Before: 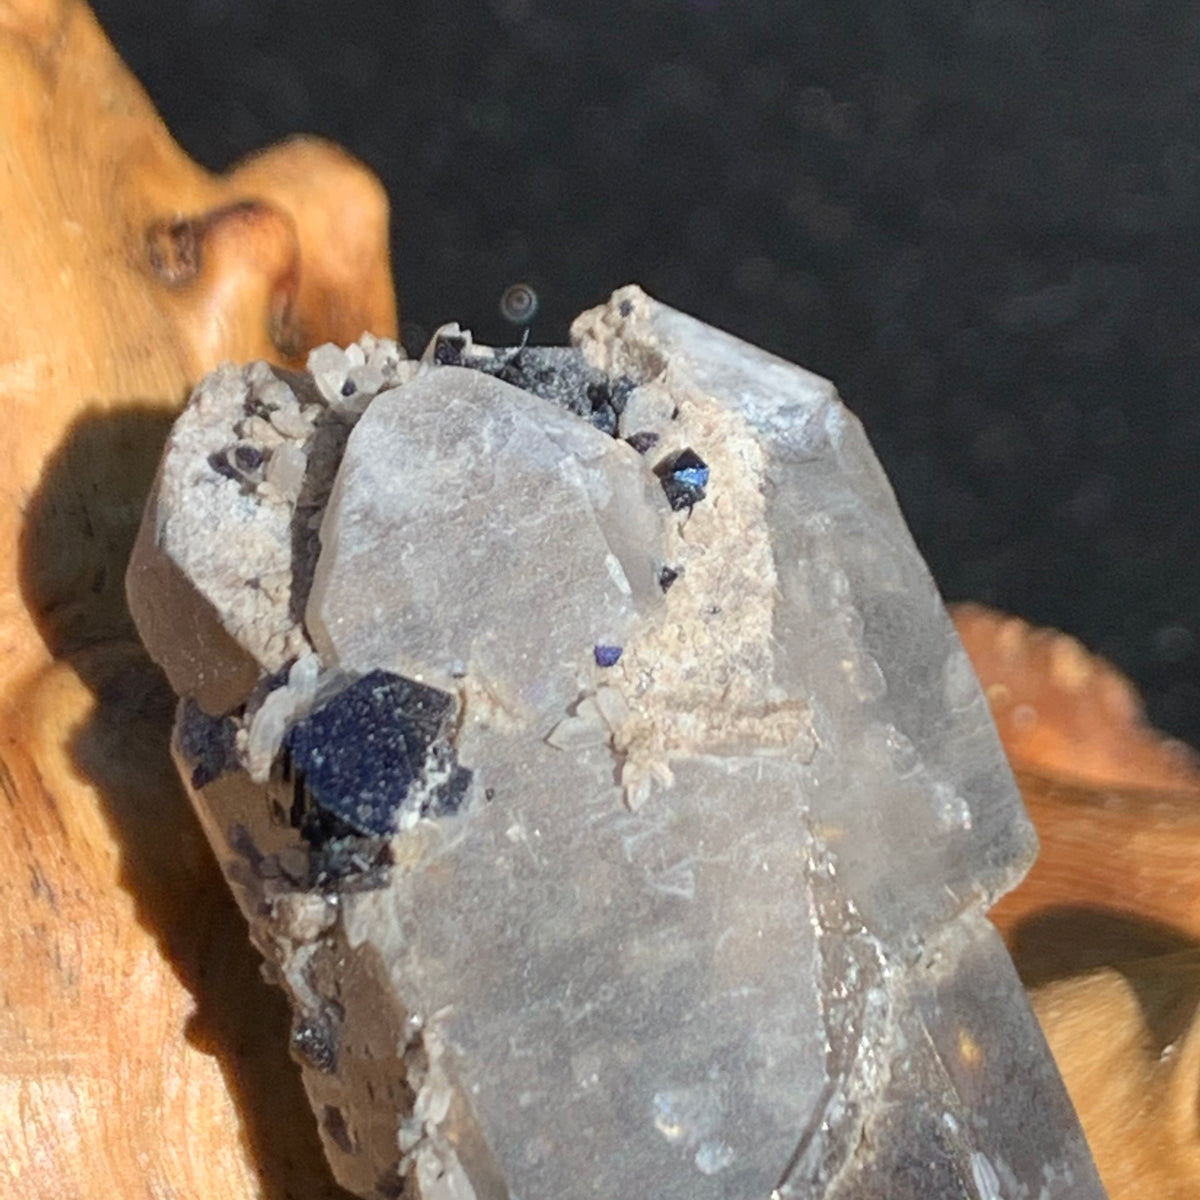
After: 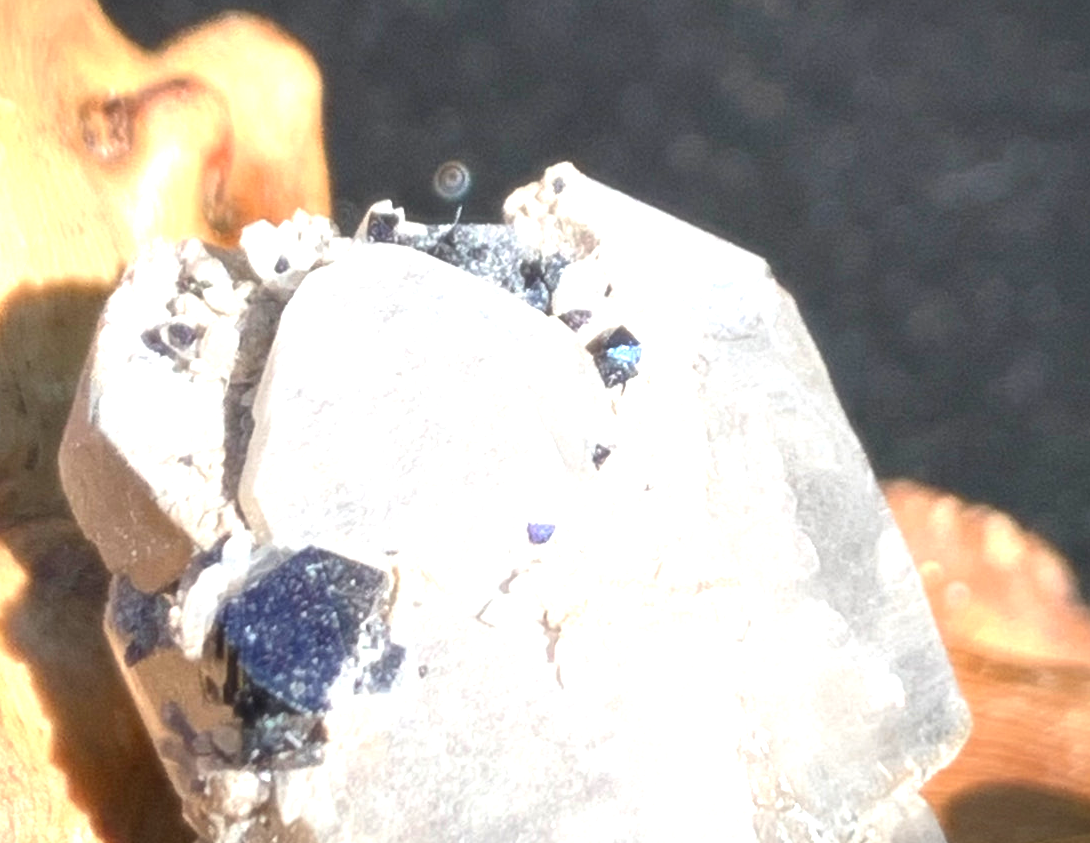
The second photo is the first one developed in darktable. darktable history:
vignetting: fall-off start 97.23%, saturation -0.024, center (-0.033, -0.042), width/height ratio 1.179, unbound false
crop: left 5.596%, top 10.314%, right 3.534%, bottom 19.395%
exposure: black level correction 0, exposure 1.55 EV, compensate exposure bias true, compensate highlight preservation false
soften: size 19.52%, mix 20.32%
